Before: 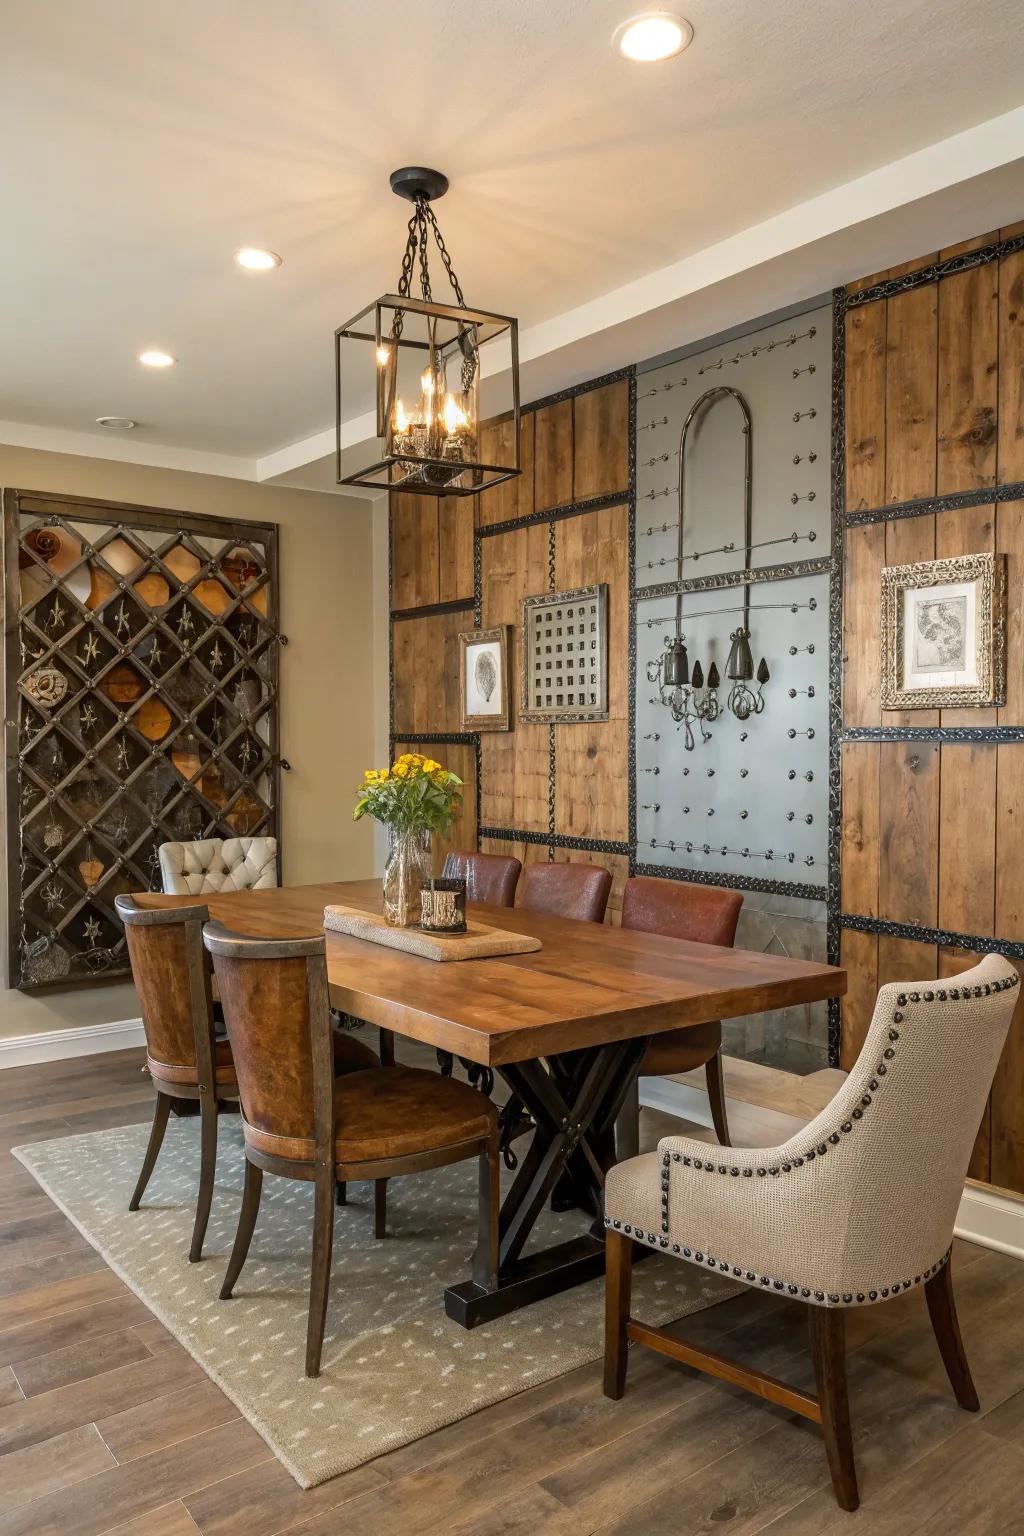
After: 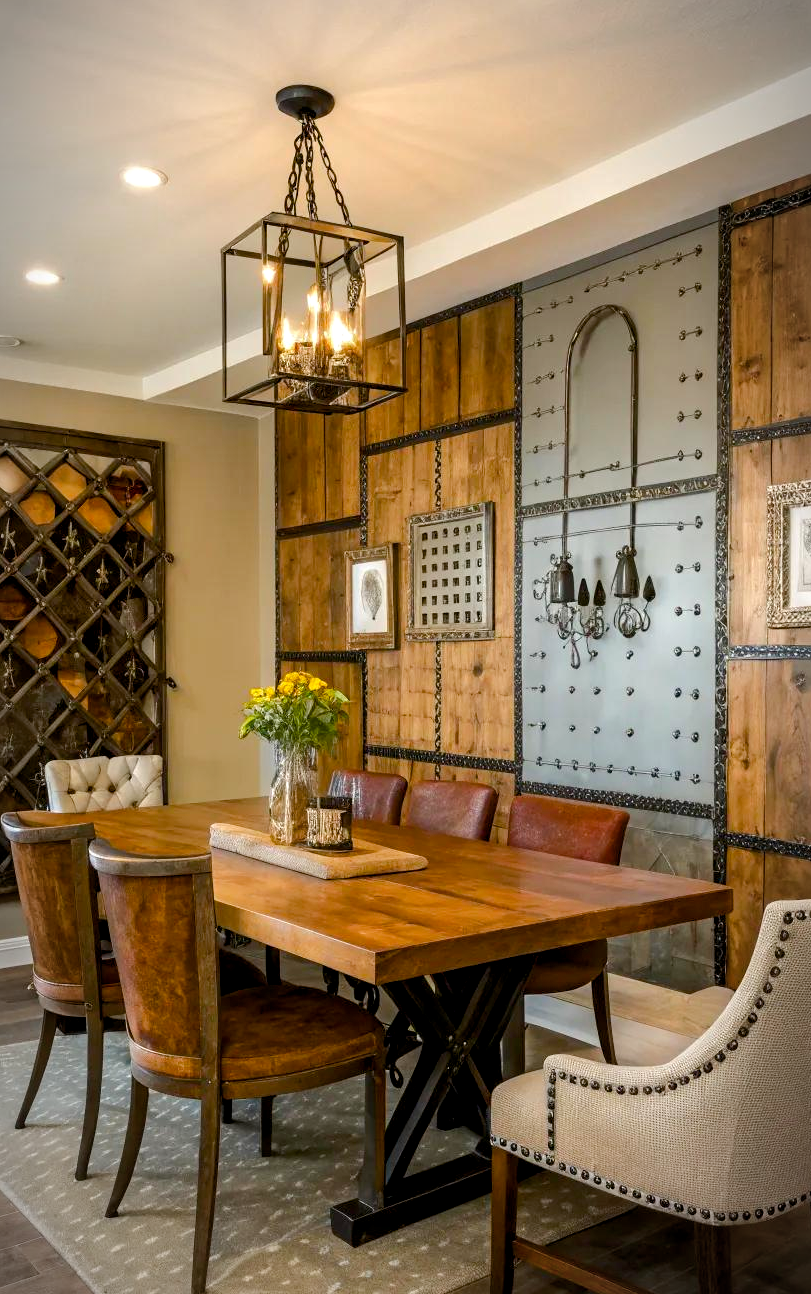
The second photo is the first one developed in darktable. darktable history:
crop: left 11.225%, top 5.381%, right 9.565%, bottom 10.314%
exposure: compensate highlight preservation false
vignetting: fall-off start 87%, automatic ratio true
color balance rgb: global offset › luminance -0.51%, perceptual saturation grading › global saturation 27.53%, perceptual saturation grading › highlights -25%, perceptual saturation grading › shadows 25%, perceptual brilliance grading › highlights 6.62%, perceptual brilliance grading › mid-tones 17.07%, perceptual brilliance grading › shadows -5.23%
